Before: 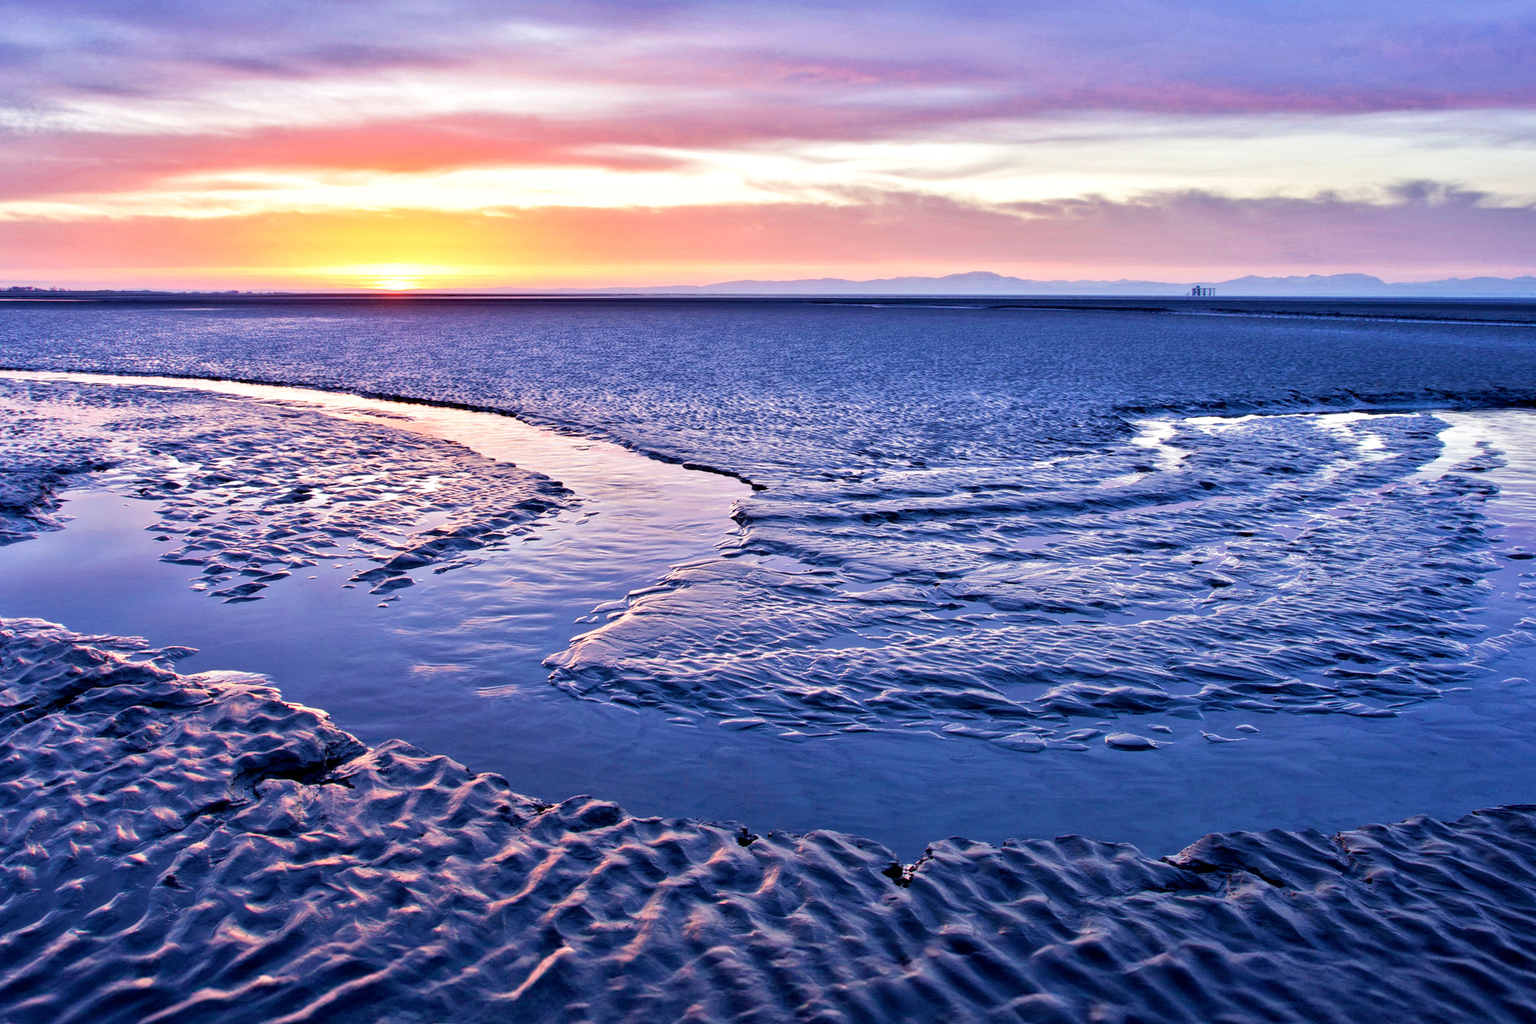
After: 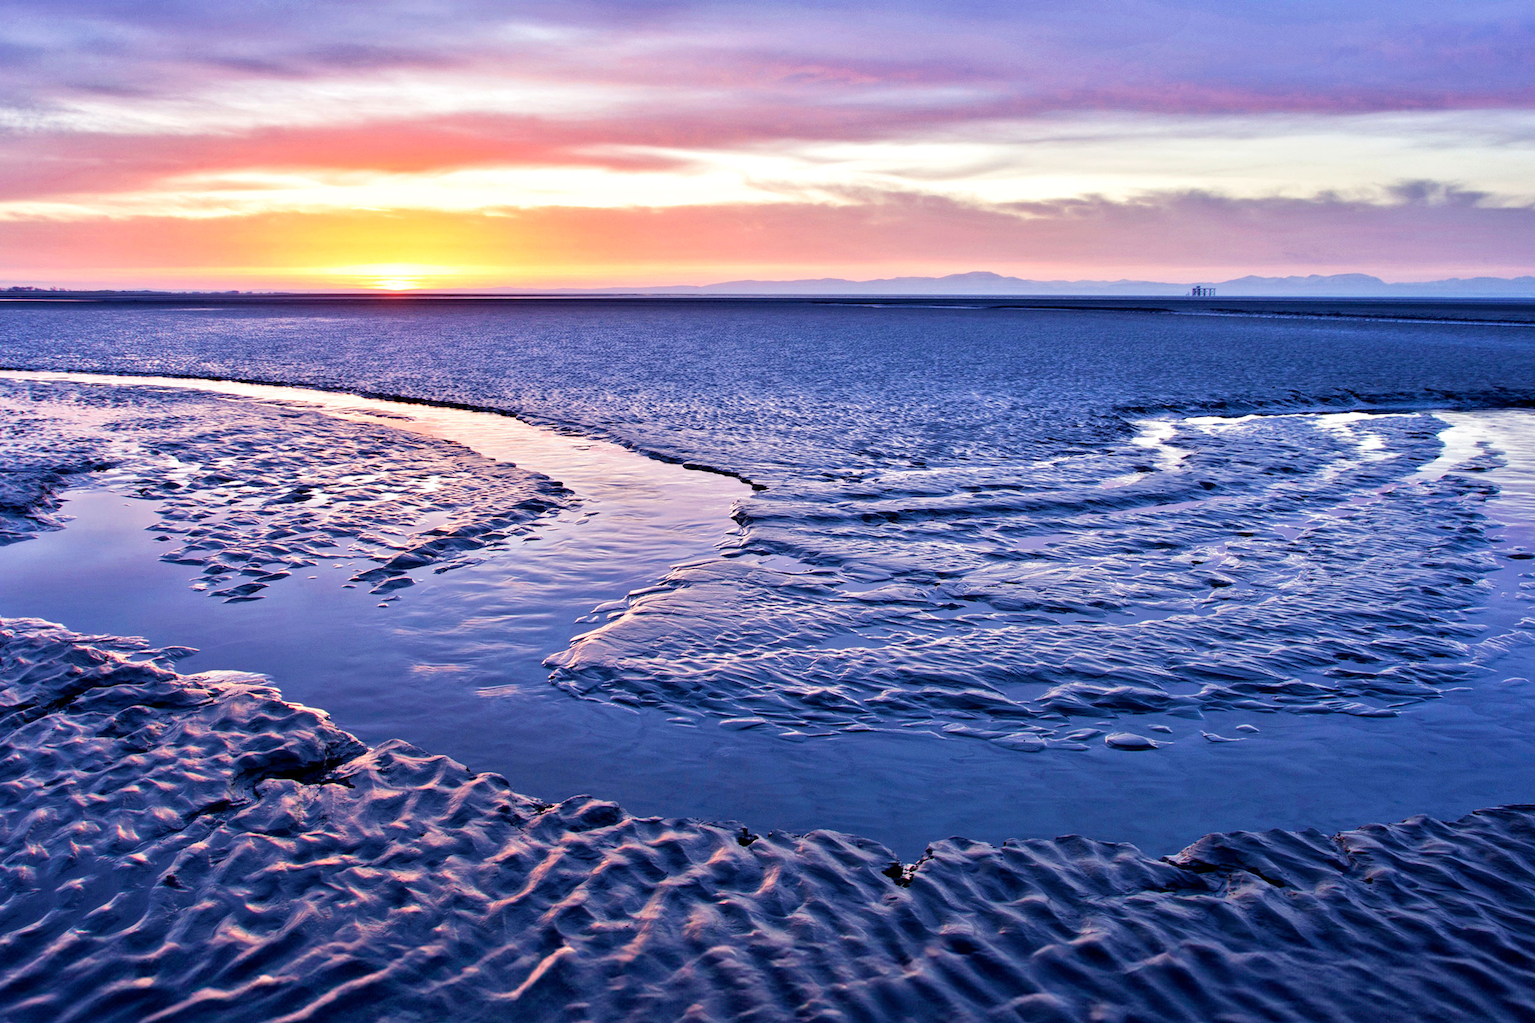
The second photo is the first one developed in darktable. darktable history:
color balance rgb: perceptual saturation grading › global saturation 0.851%
